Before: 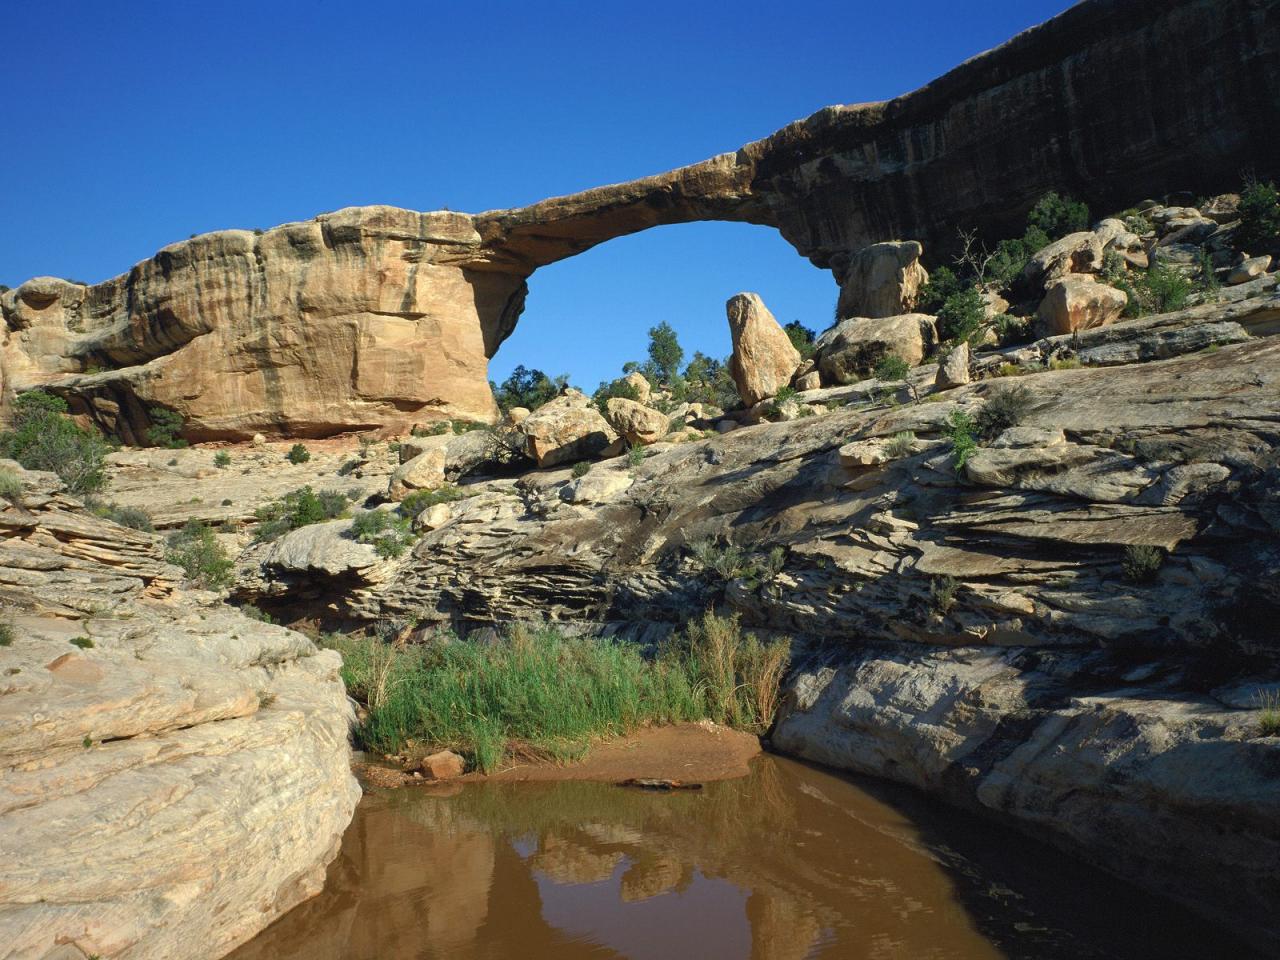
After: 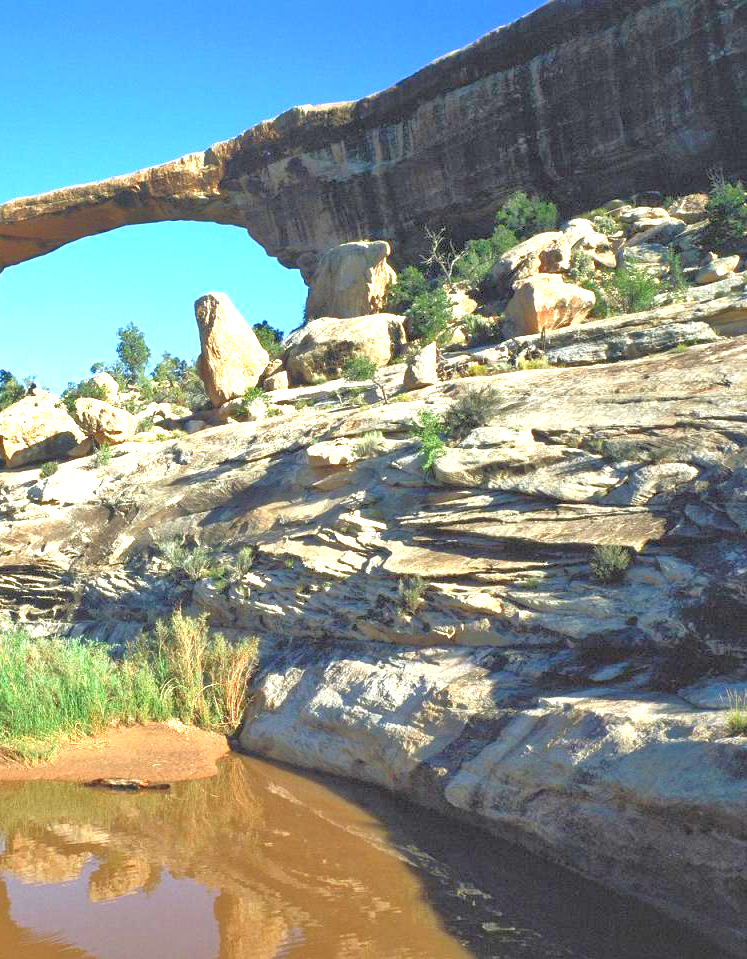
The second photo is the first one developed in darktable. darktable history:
tone equalizer: -7 EV 0.159 EV, -6 EV 0.615 EV, -5 EV 1.16 EV, -4 EV 1.36 EV, -3 EV 1.13 EV, -2 EV 0.6 EV, -1 EV 0.161 EV
exposure: black level correction 0, exposure 1.739 EV, compensate exposure bias true, compensate highlight preservation false
crop: left 41.598%
